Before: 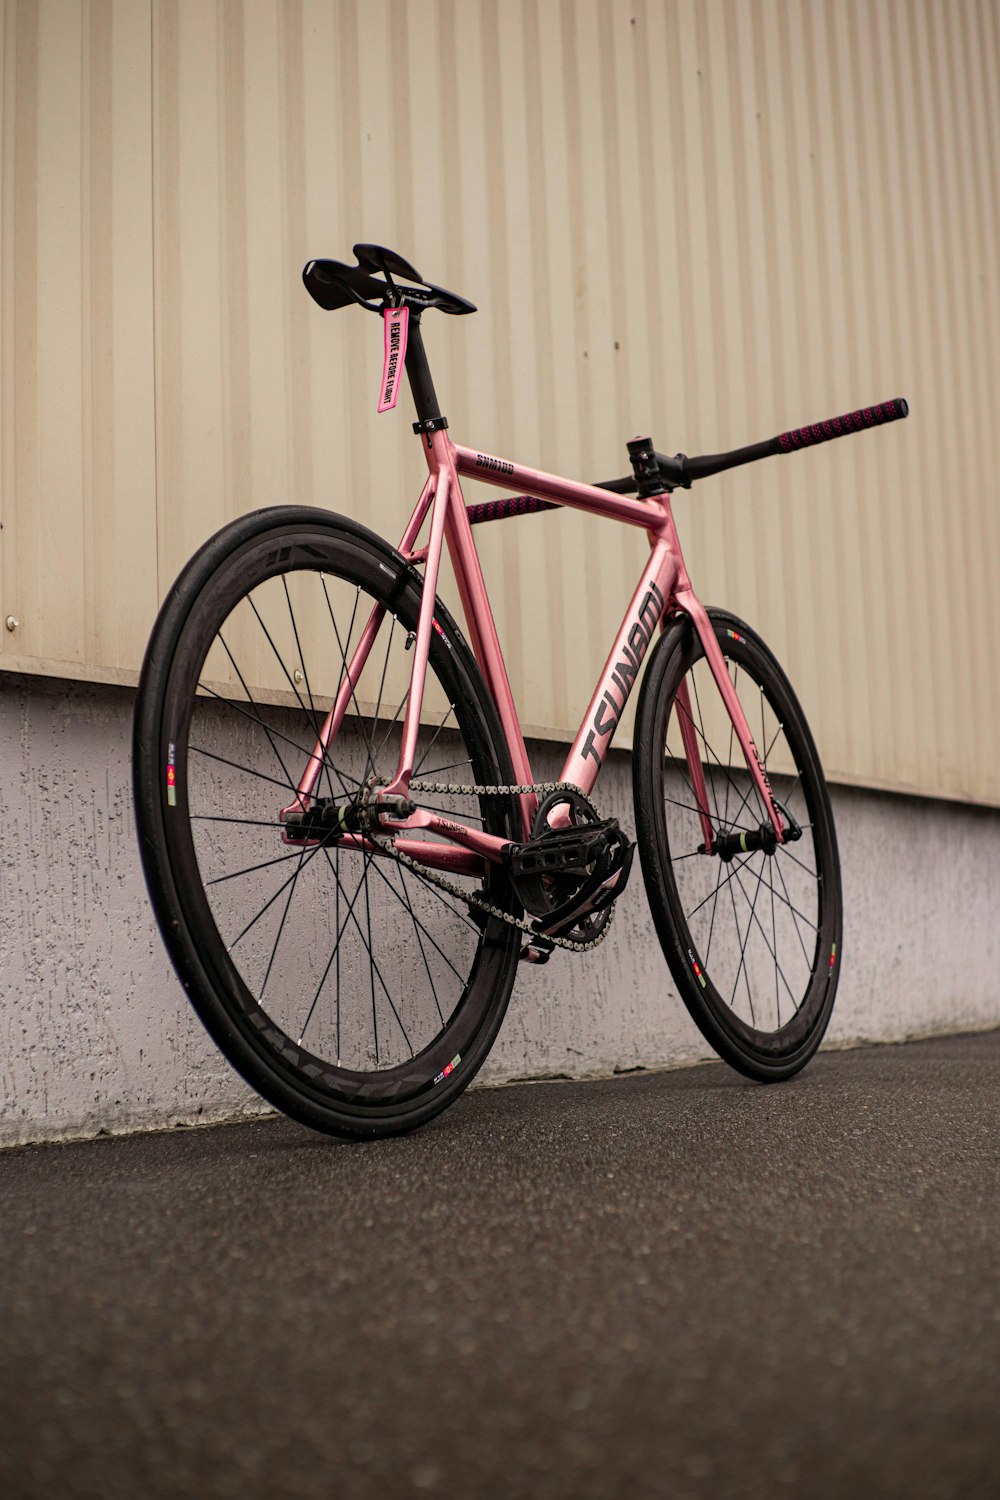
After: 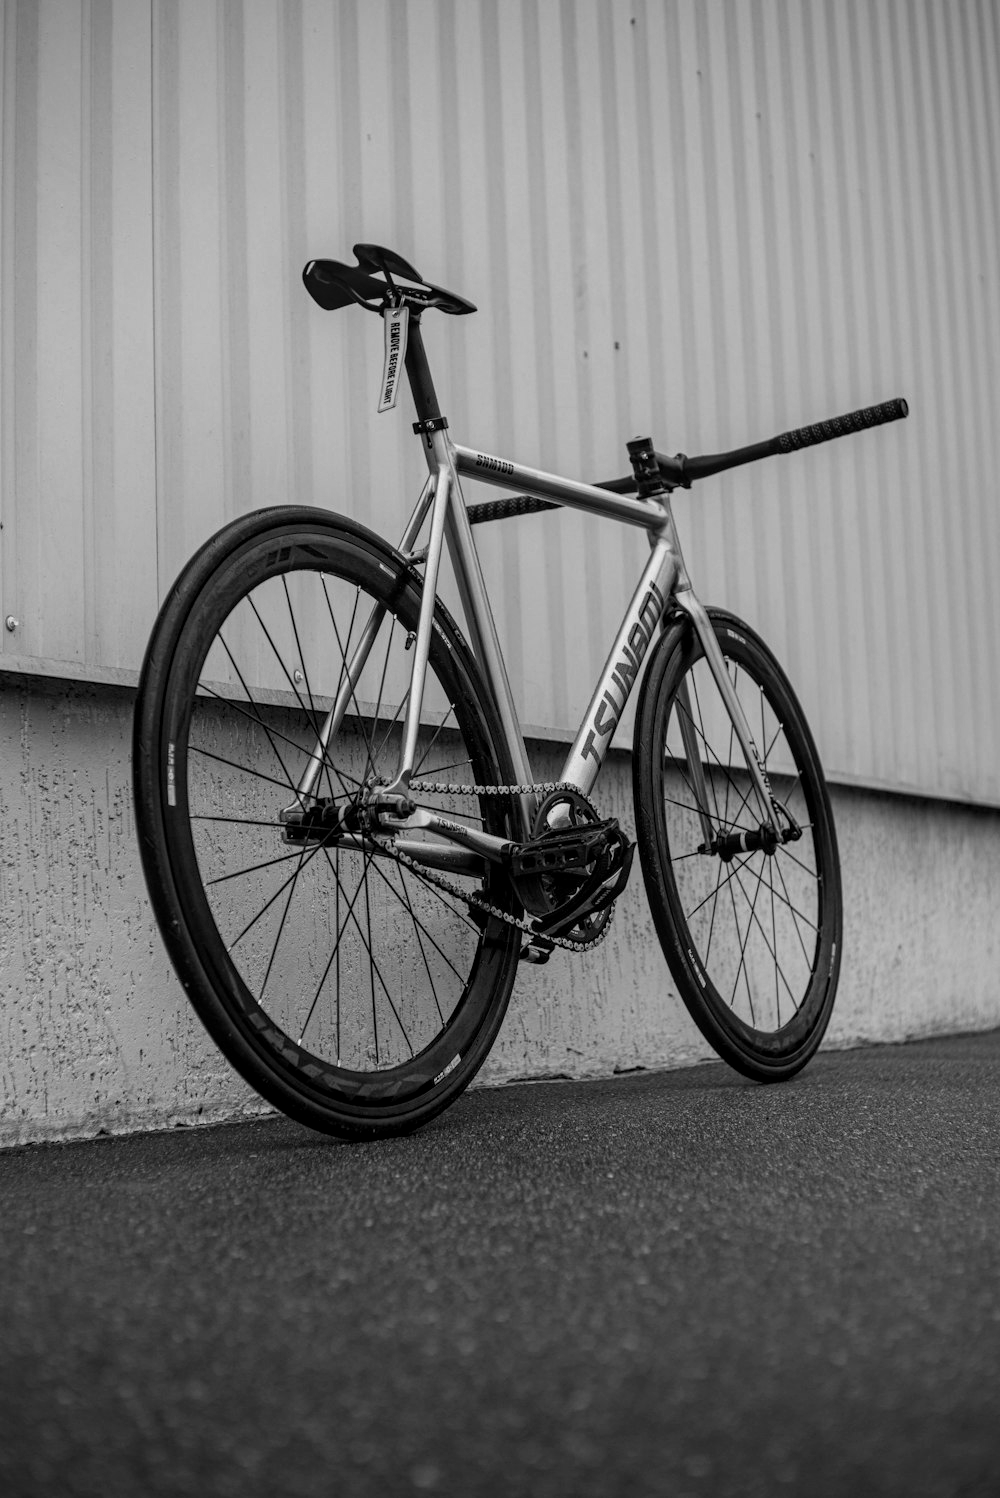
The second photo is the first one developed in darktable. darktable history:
crop: bottom 0.071%
local contrast: on, module defaults
monochrome: a 30.25, b 92.03
